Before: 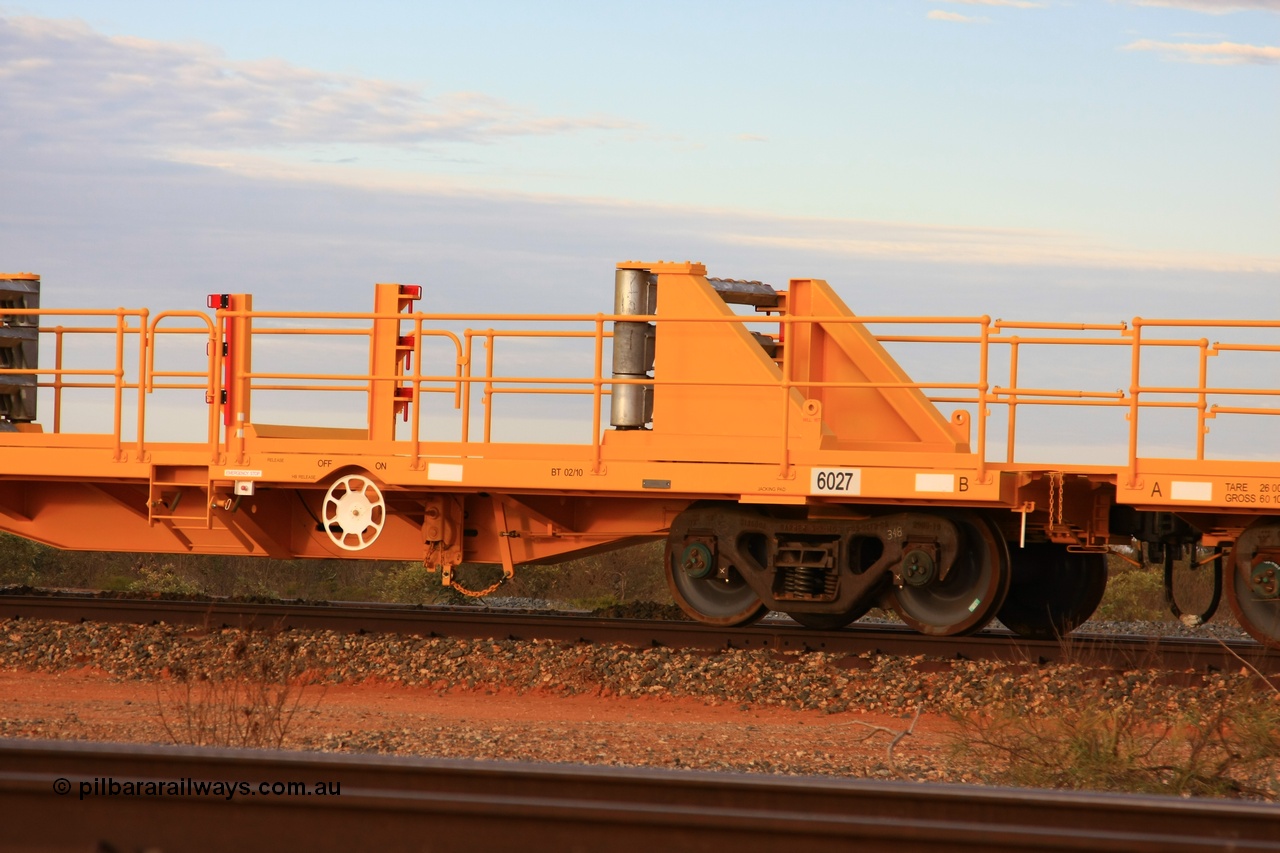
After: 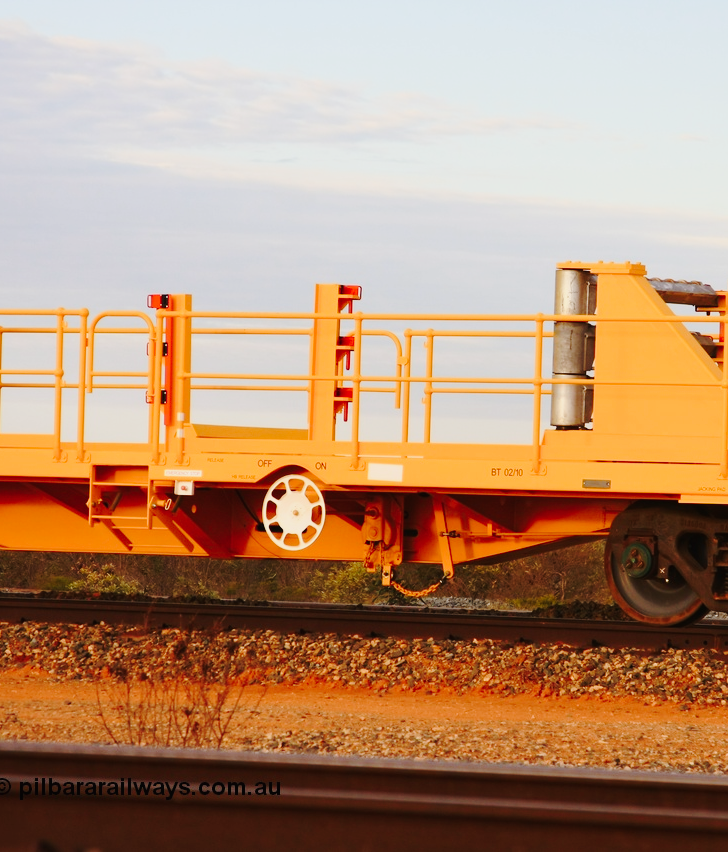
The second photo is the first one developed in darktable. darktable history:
crop: left 4.761%, right 38.342%
tone curve: curves: ch0 [(0, 0.011) (0.104, 0.085) (0.236, 0.234) (0.398, 0.507) (0.498, 0.621) (0.65, 0.757) (0.835, 0.883) (1, 0.961)]; ch1 [(0, 0) (0.353, 0.344) (0.43, 0.401) (0.479, 0.476) (0.502, 0.502) (0.54, 0.542) (0.602, 0.613) (0.638, 0.668) (0.693, 0.727) (1, 1)]; ch2 [(0, 0) (0.34, 0.314) (0.434, 0.43) (0.5, 0.506) (0.521, 0.54) (0.54, 0.56) (0.595, 0.613) (0.644, 0.729) (1, 1)], preserve colors none
